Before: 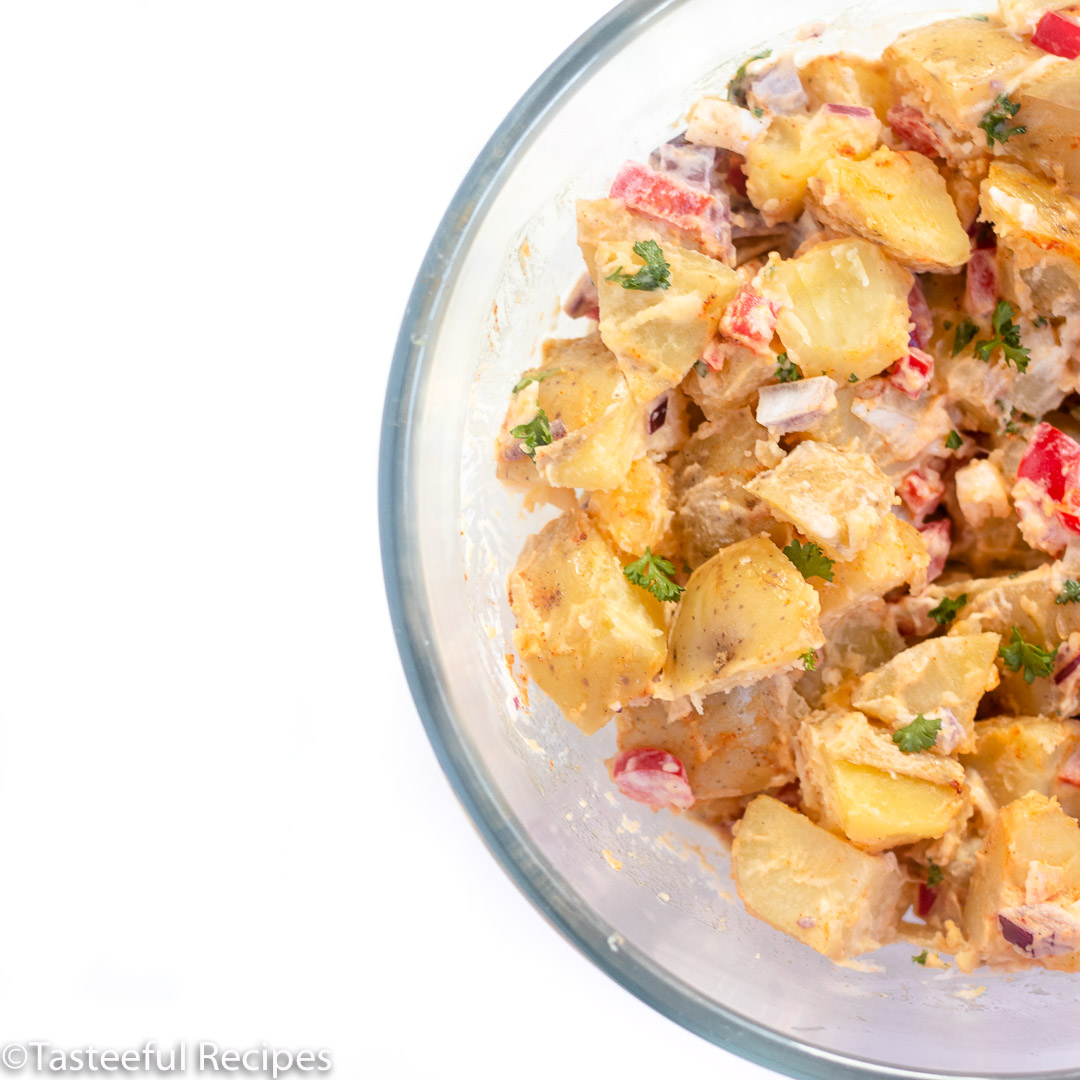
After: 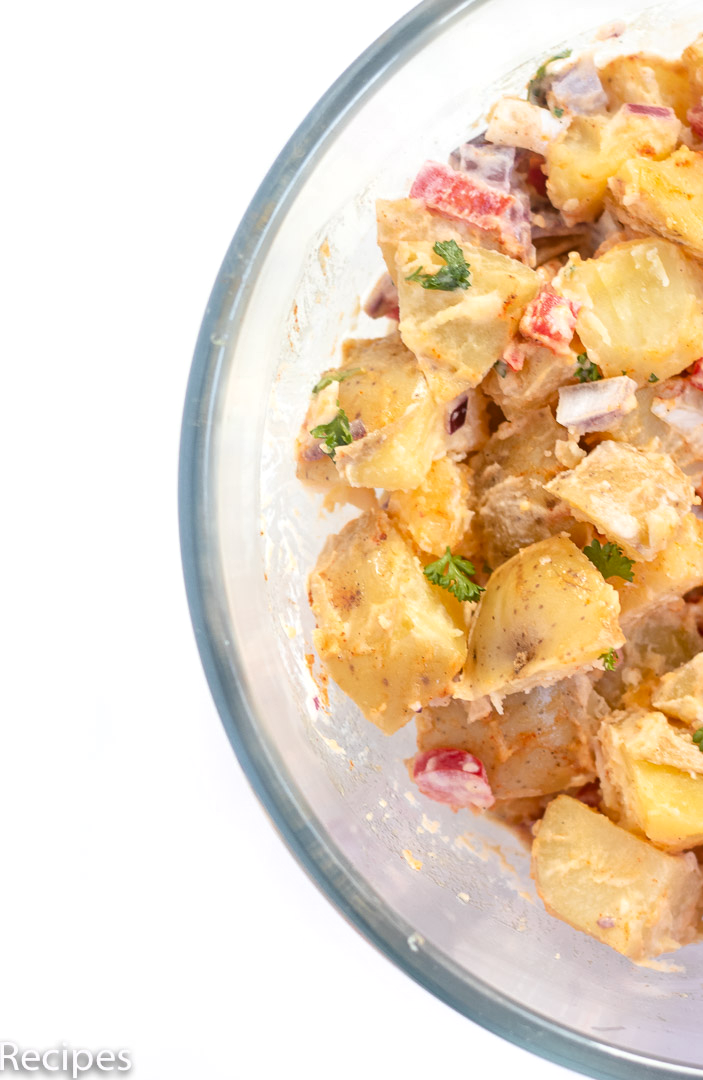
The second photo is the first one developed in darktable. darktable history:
local contrast: mode bilateral grid, contrast 19, coarseness 50, detail 119%, midtone range 0.2
crop and rotate: left 18.58%, right 16.243%
